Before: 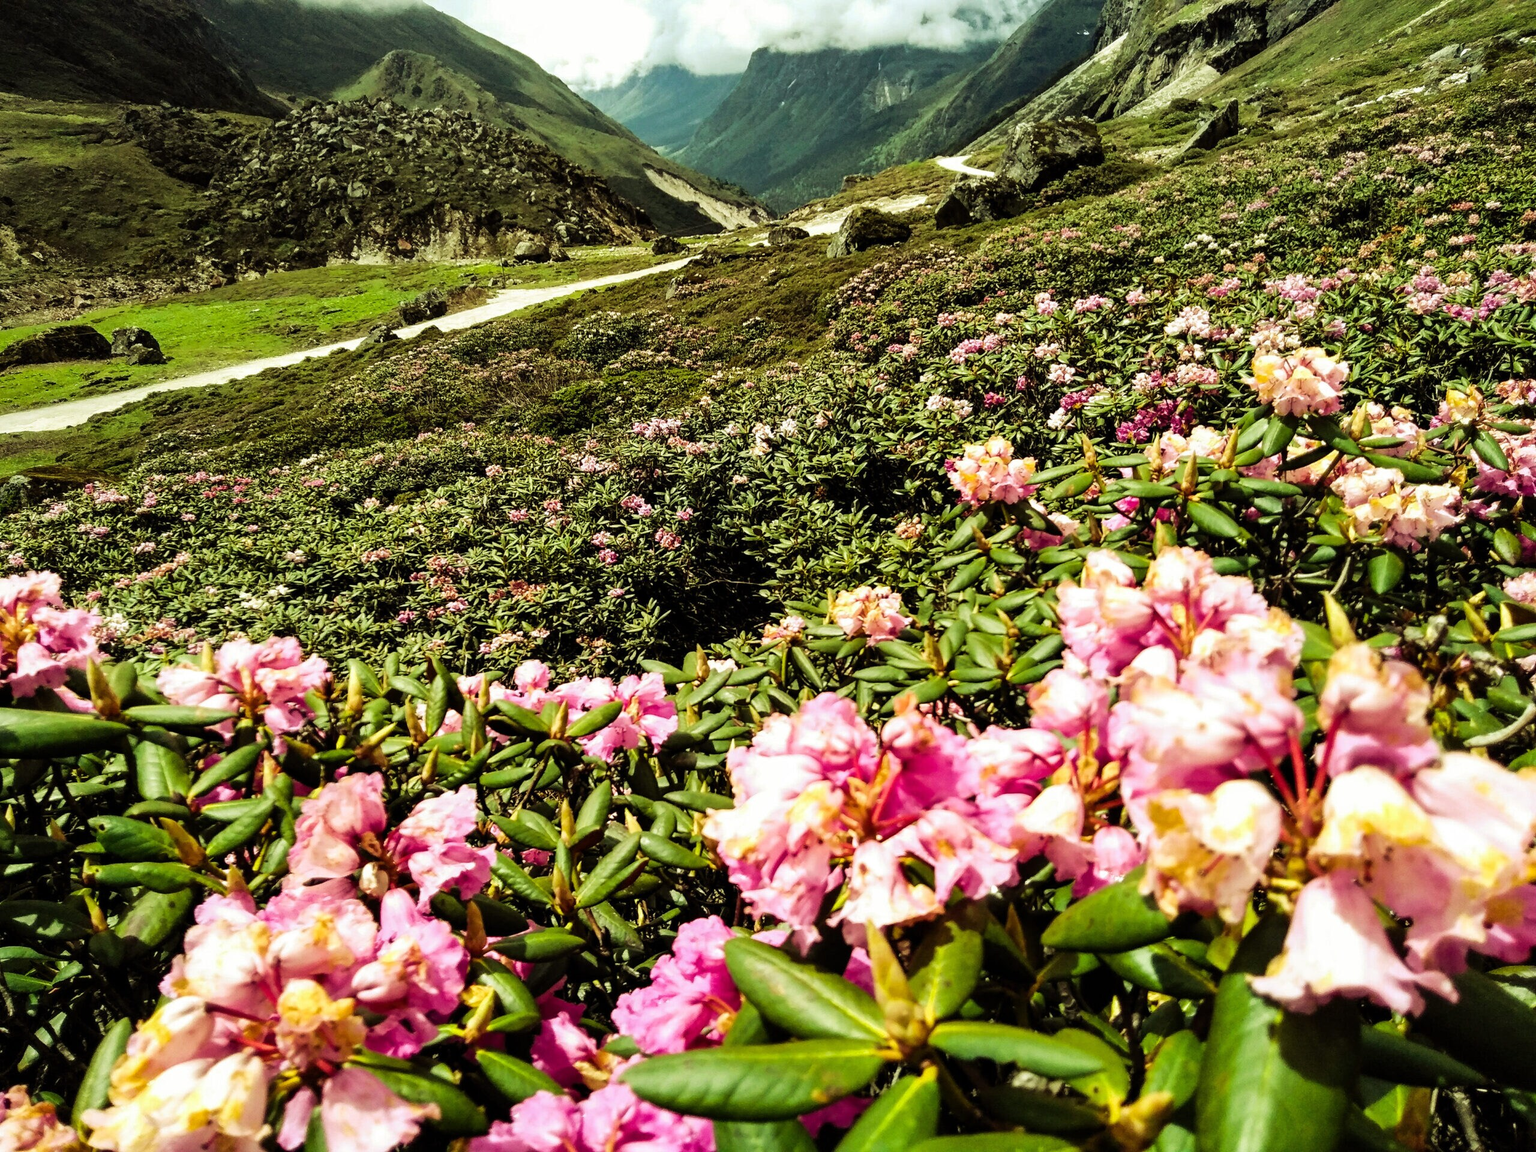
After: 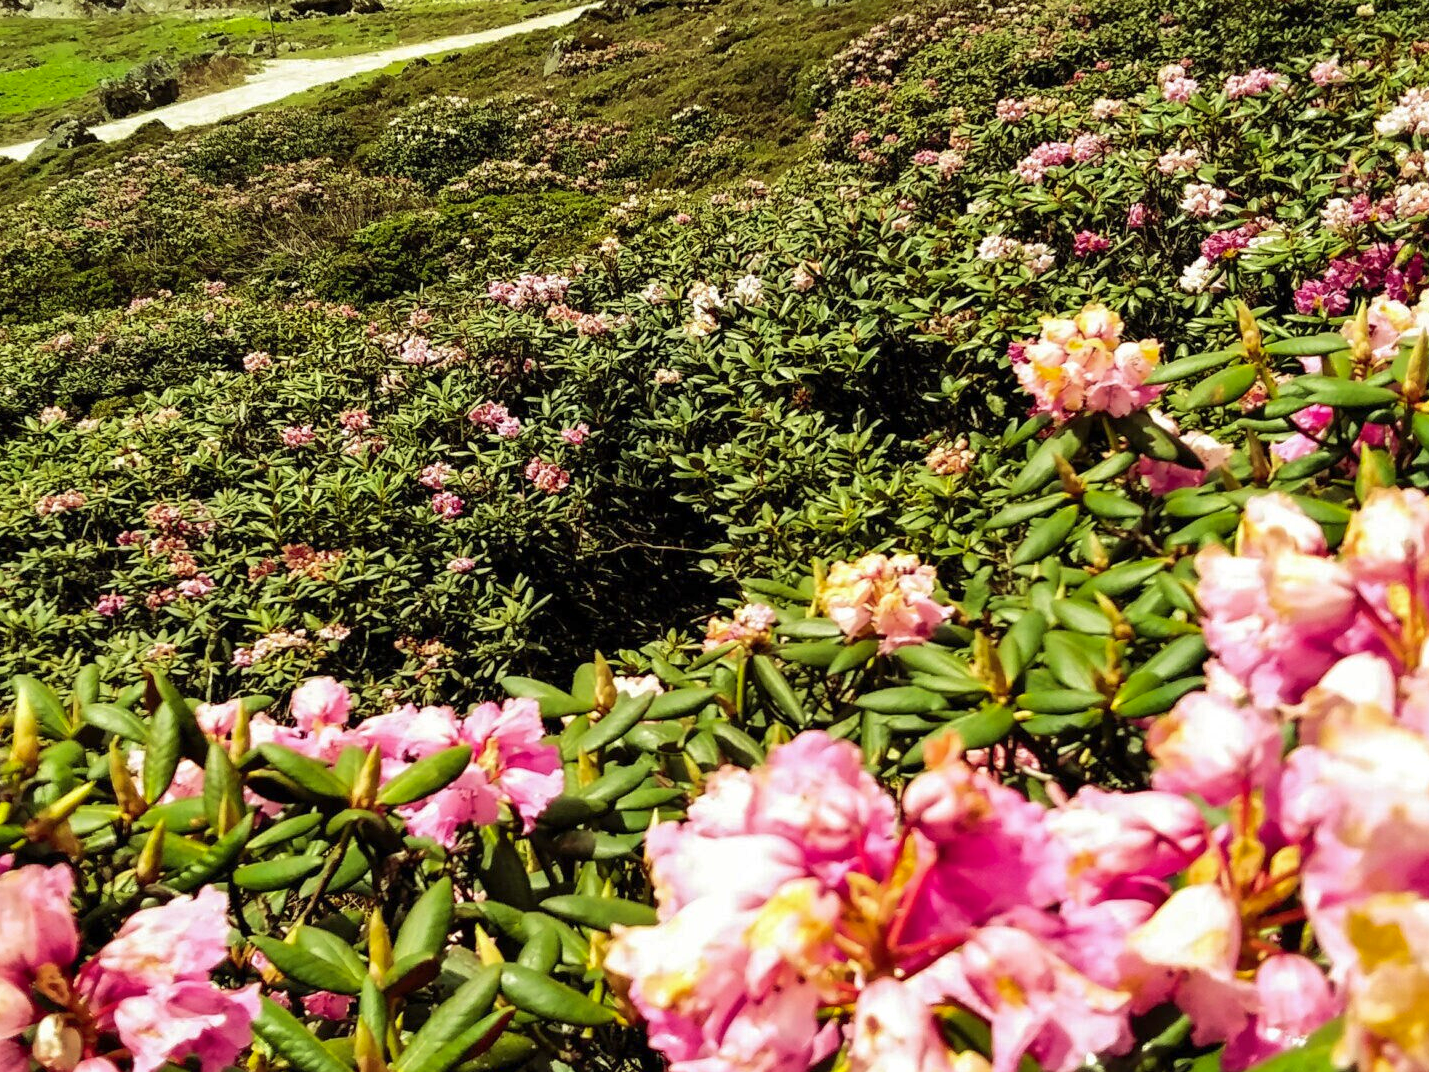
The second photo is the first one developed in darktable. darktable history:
contrast brightness saturation: contrast 0.1, brightness 0.02, saturation 0.02
rgb levels: preserve colors max RGB
shadows and highlights: on, module defaults
crop and rotate: left 22.13%, top 22.054%, right 22.026%, bottom 22.102%
